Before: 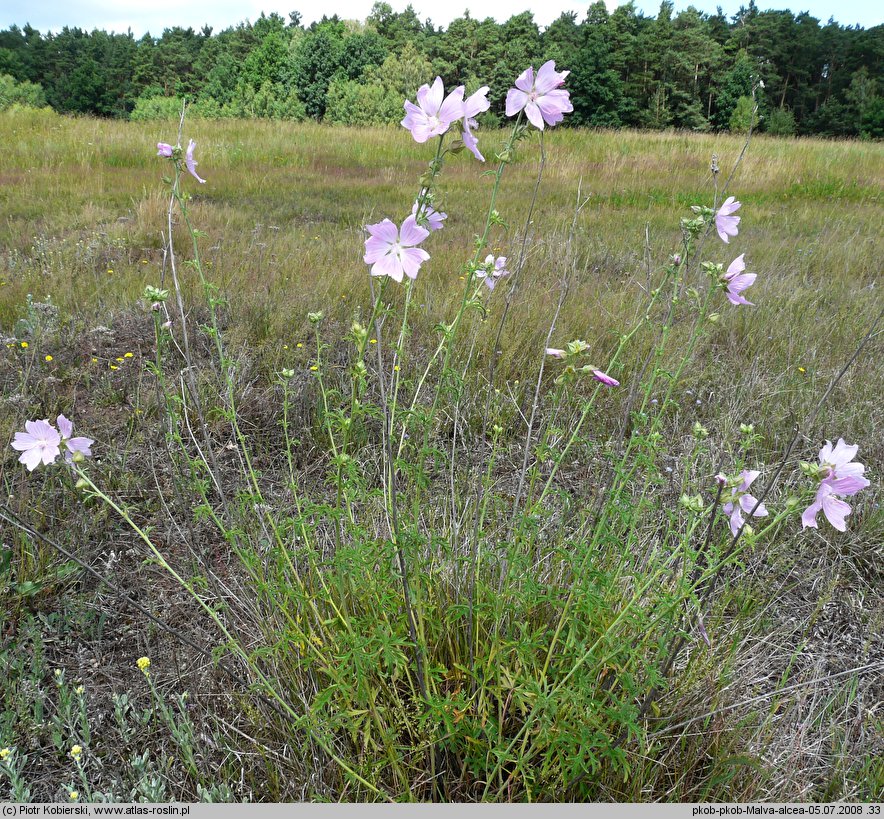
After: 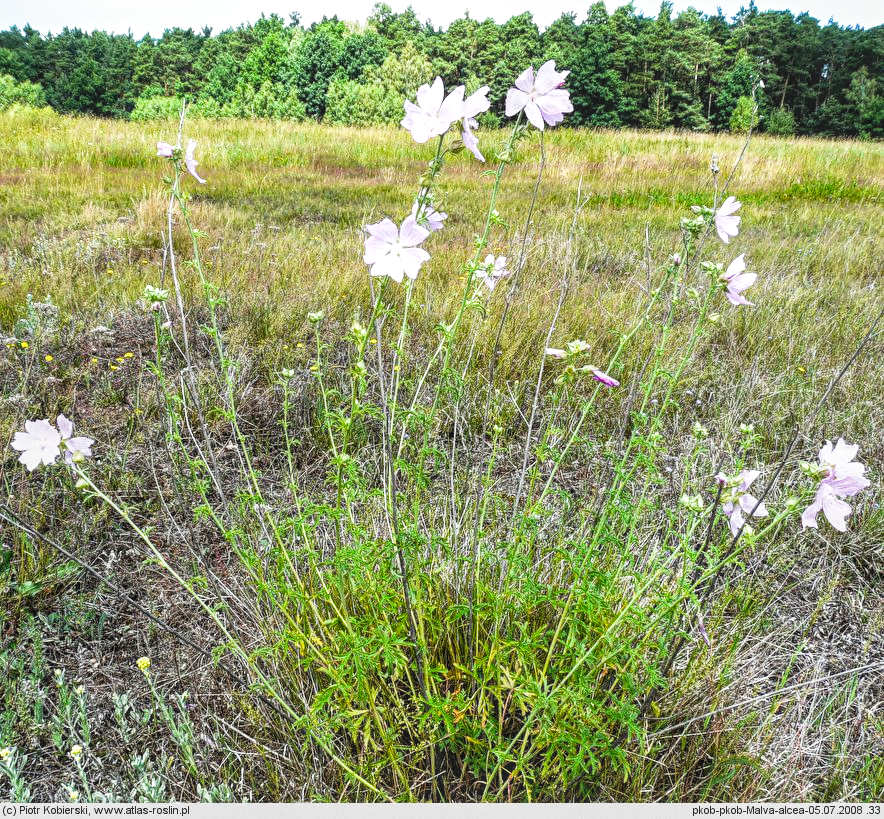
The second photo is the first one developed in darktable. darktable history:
sigmoid: contrast 1.86, skew 0.35
exposure: black level correction 0, exposure 0.5 EV, compensate highlight preservation false
local contrast: highlights 74%, shadows 55%, detail 176%, midtone range 0.207
grain: coarseness 0.09 ISO
